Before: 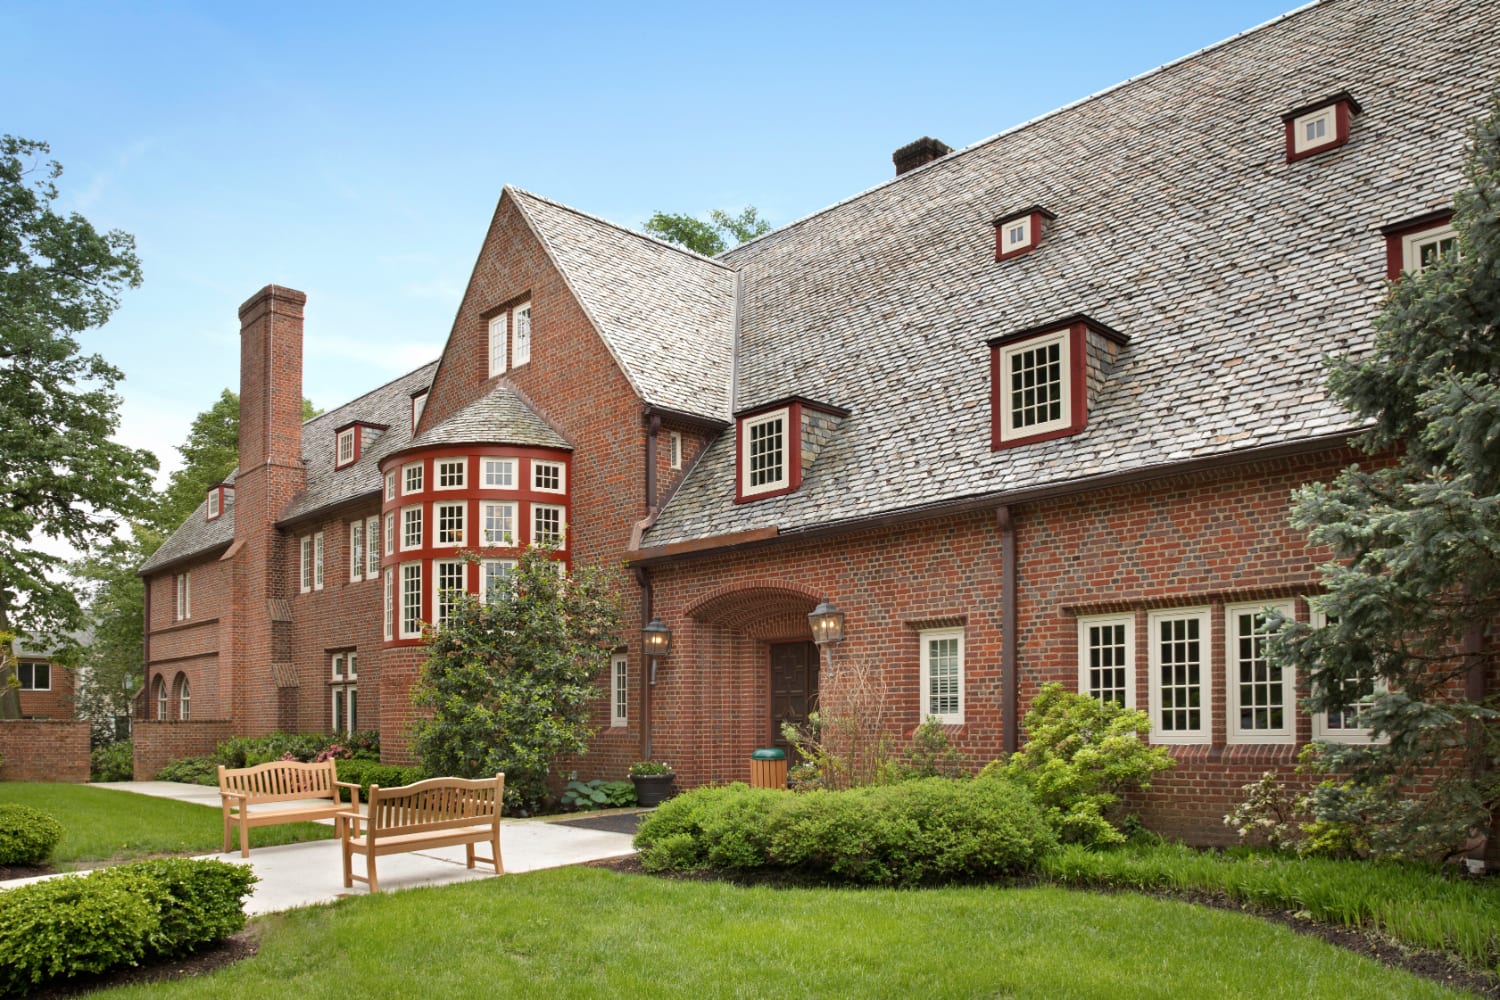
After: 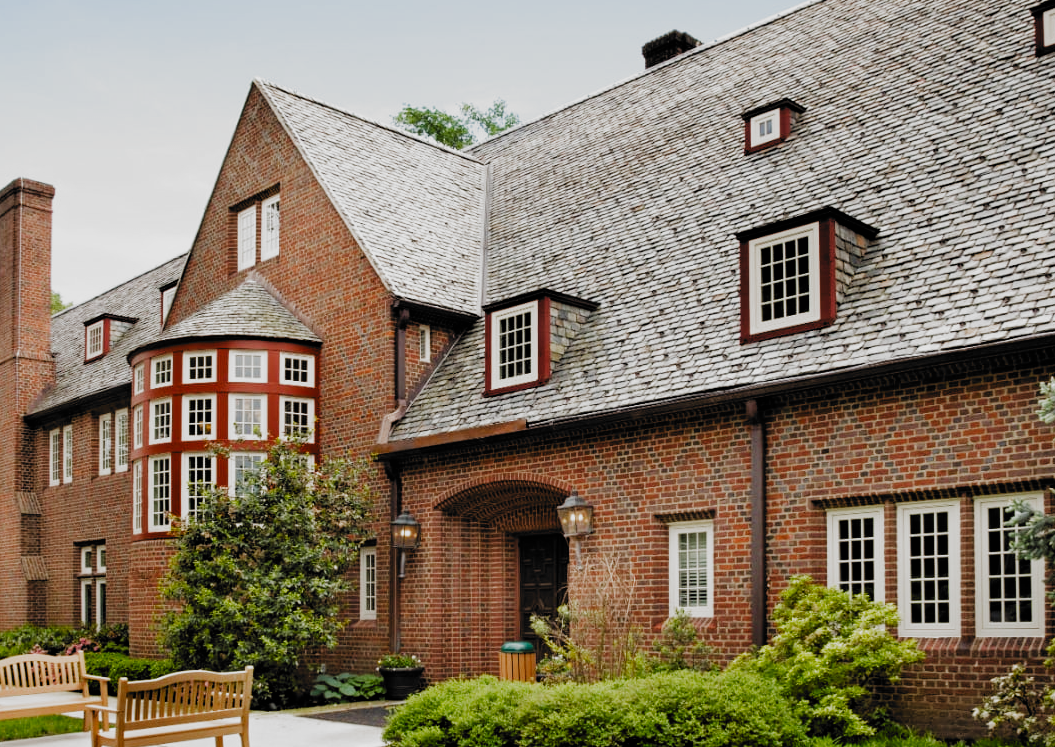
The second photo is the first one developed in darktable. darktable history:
crop and rotate: left 16.754%, top 10.746%, right 12.894%, bottom 14.544%
filmic rgb: black relative exposure -5.04 EV, white relative exposure 3.99 EV, hardness 2.88, contrast 1.3, highlights saturation mix -30.9%, add noise in highlights 0.001, preserve chrominance no, color science v3 (2019), use custom middle-gray values true, contrast in highlights soft
